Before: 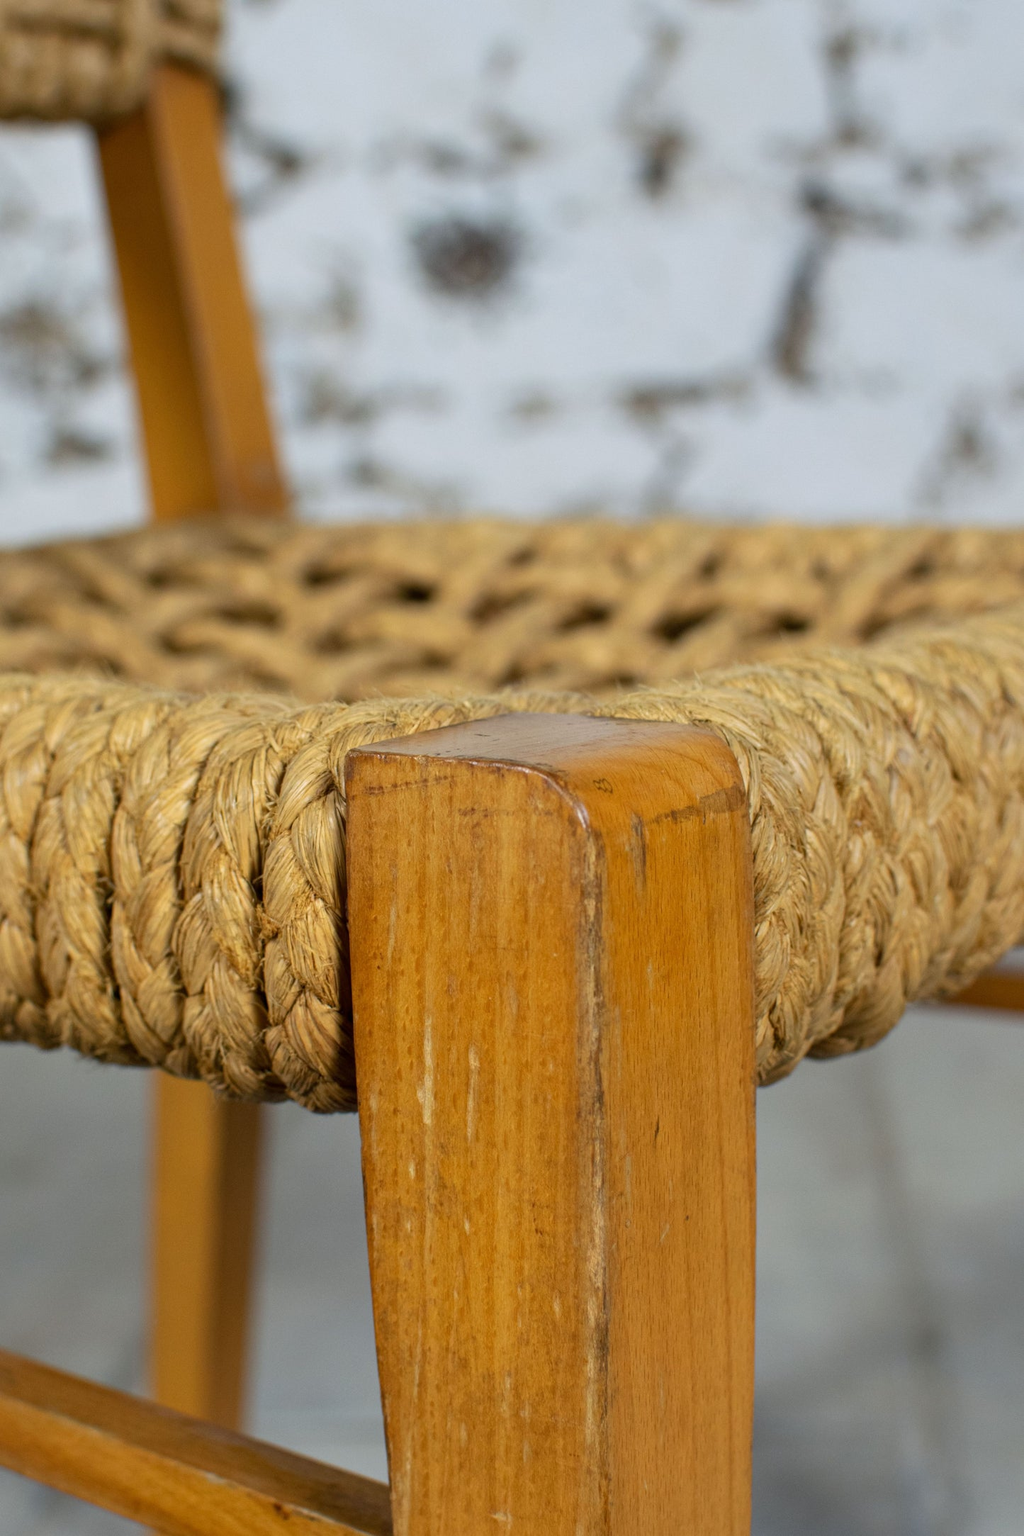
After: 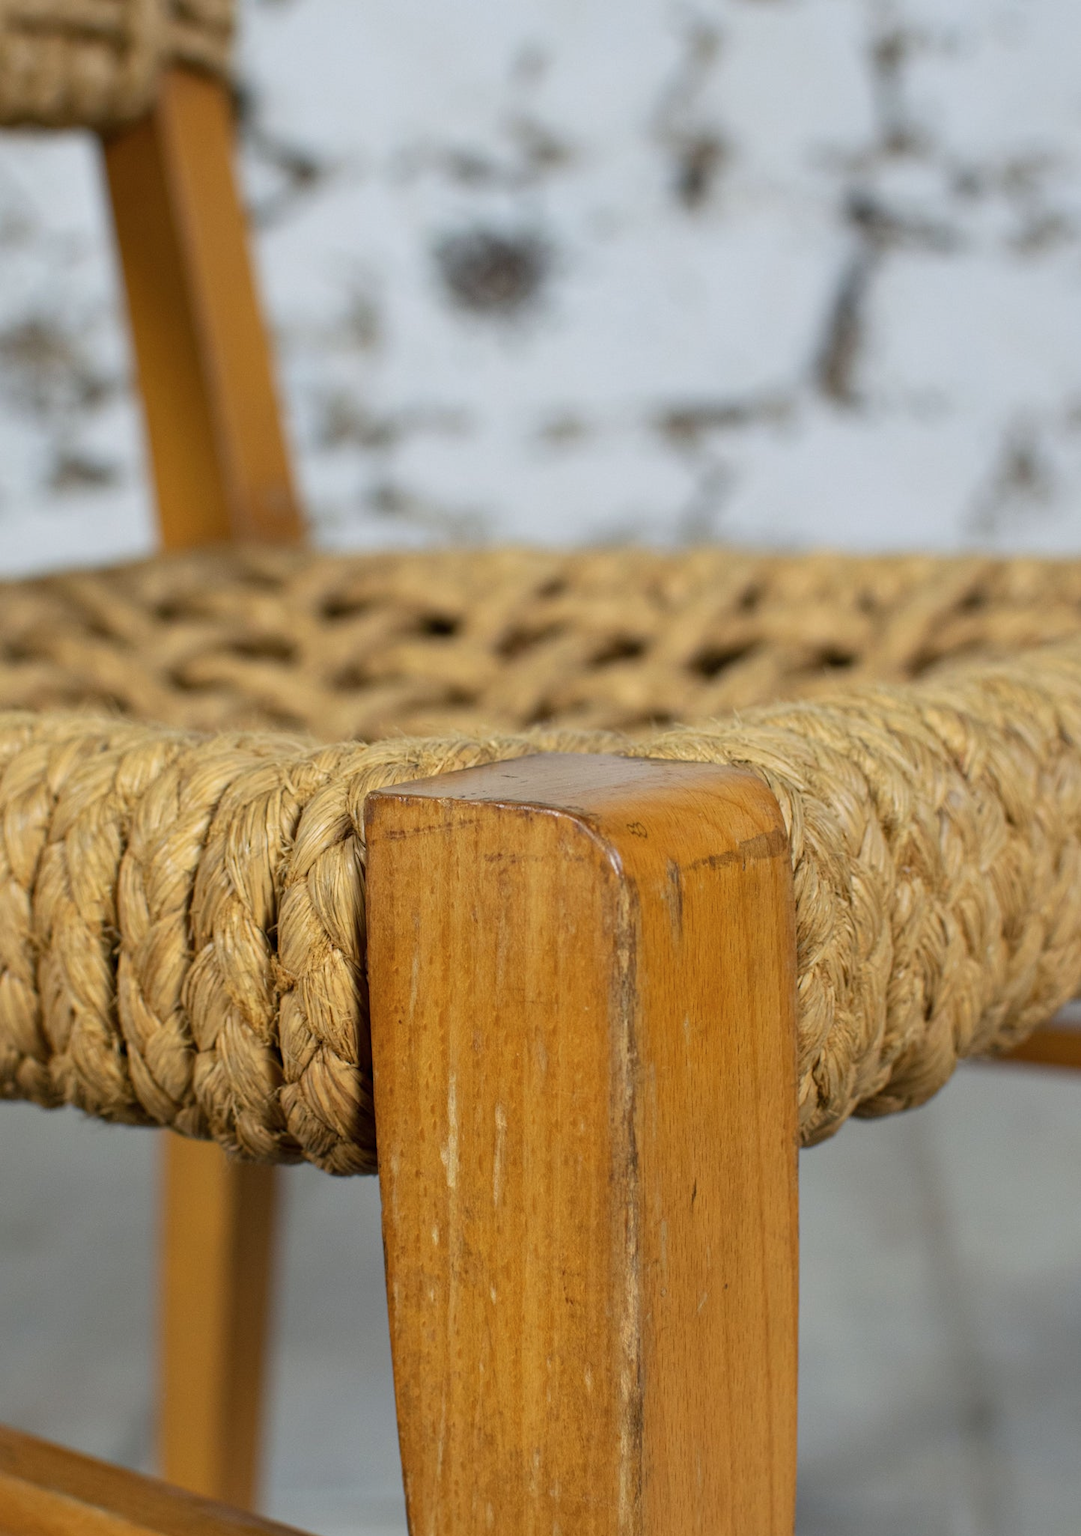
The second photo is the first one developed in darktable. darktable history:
crop and rotate: top 0.003%, bottom 5.295%
contrast brightness saturation: saturation -0.068
